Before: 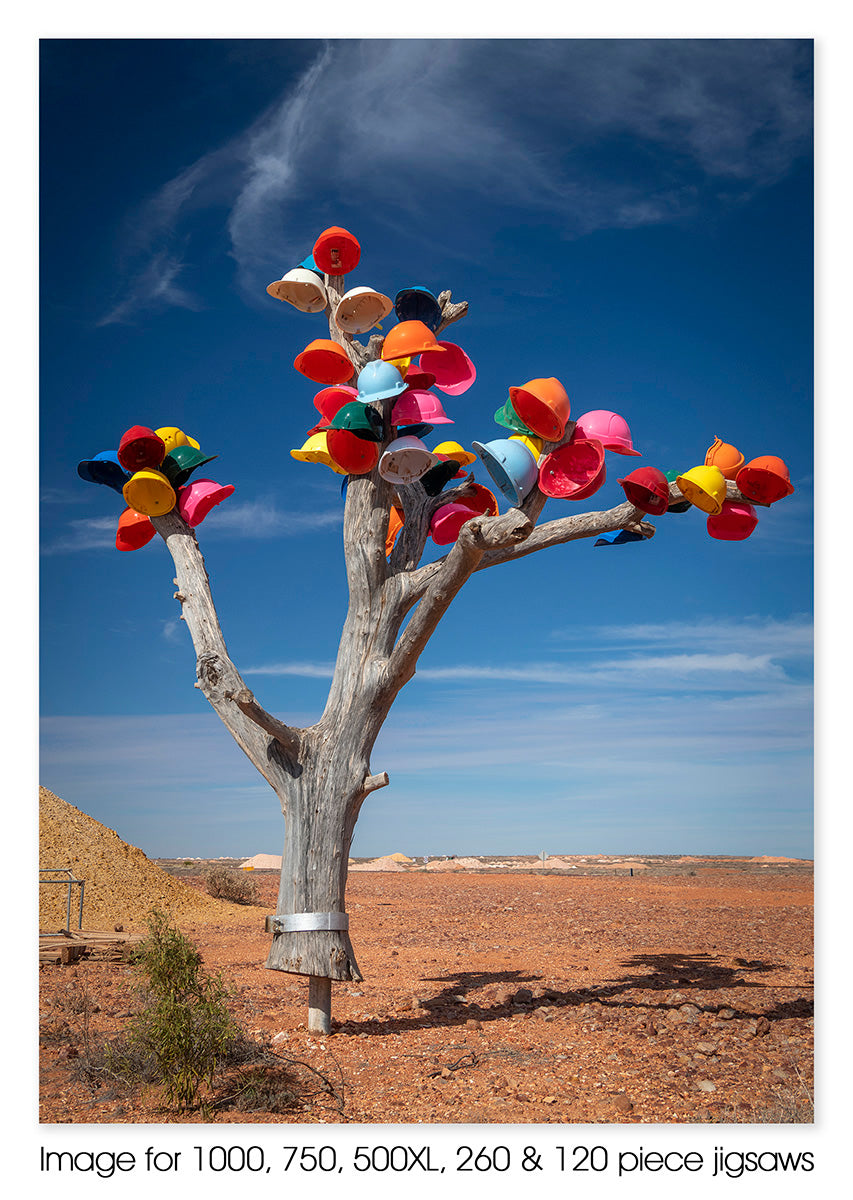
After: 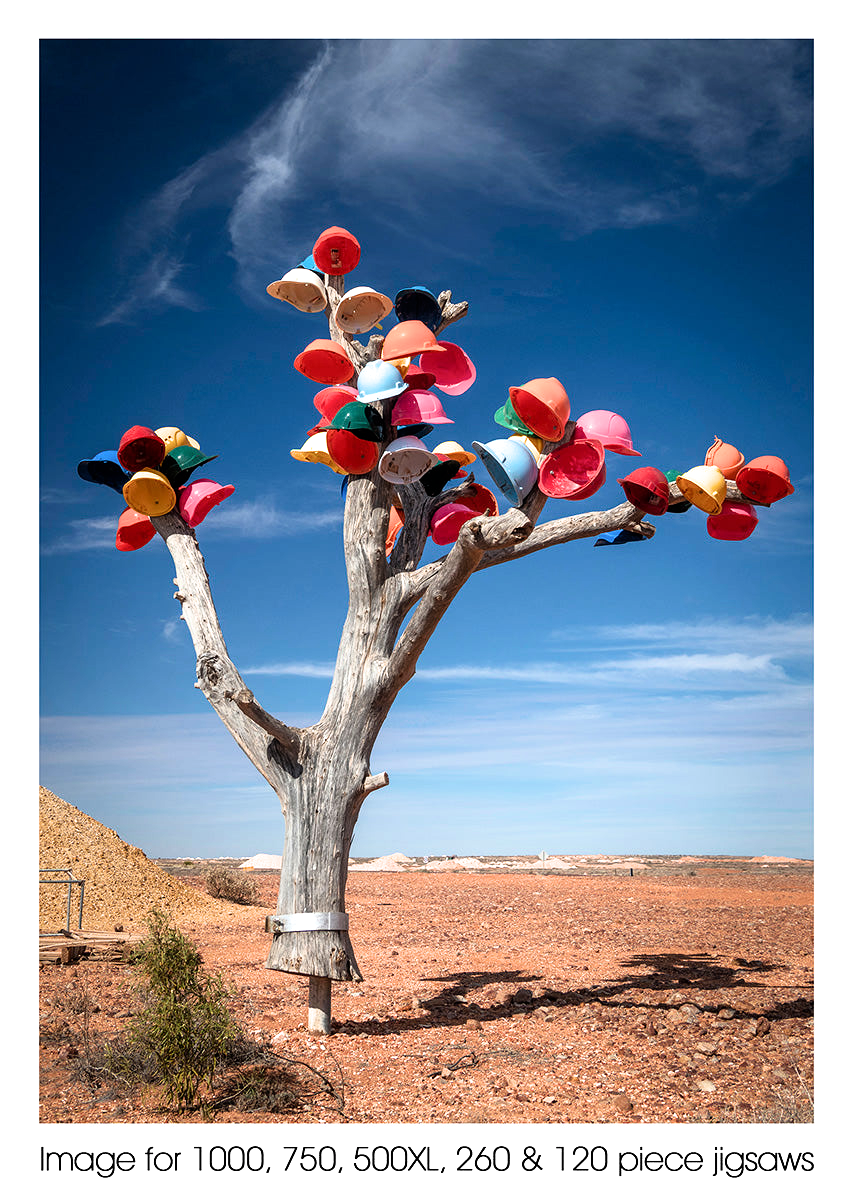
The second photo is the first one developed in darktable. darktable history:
exposure: exposure 0.377 EV, compensate highlight preservation false
filmic rgb: black relative exposure -8.03 EV, white relative exposure 2.36 EV, threshold 5.98 EV, hardness 6.56, enable highlight reconstruction true
